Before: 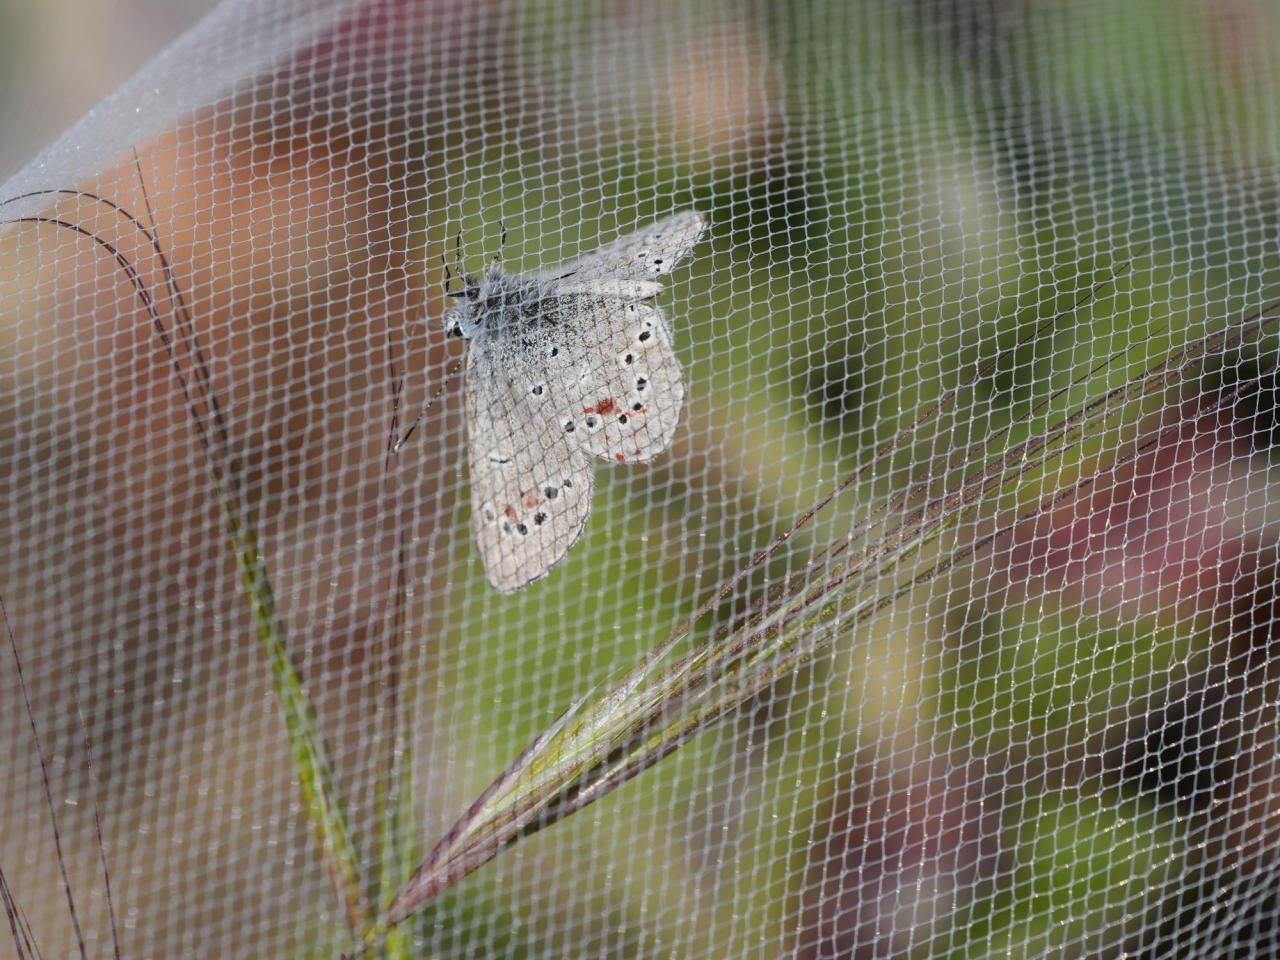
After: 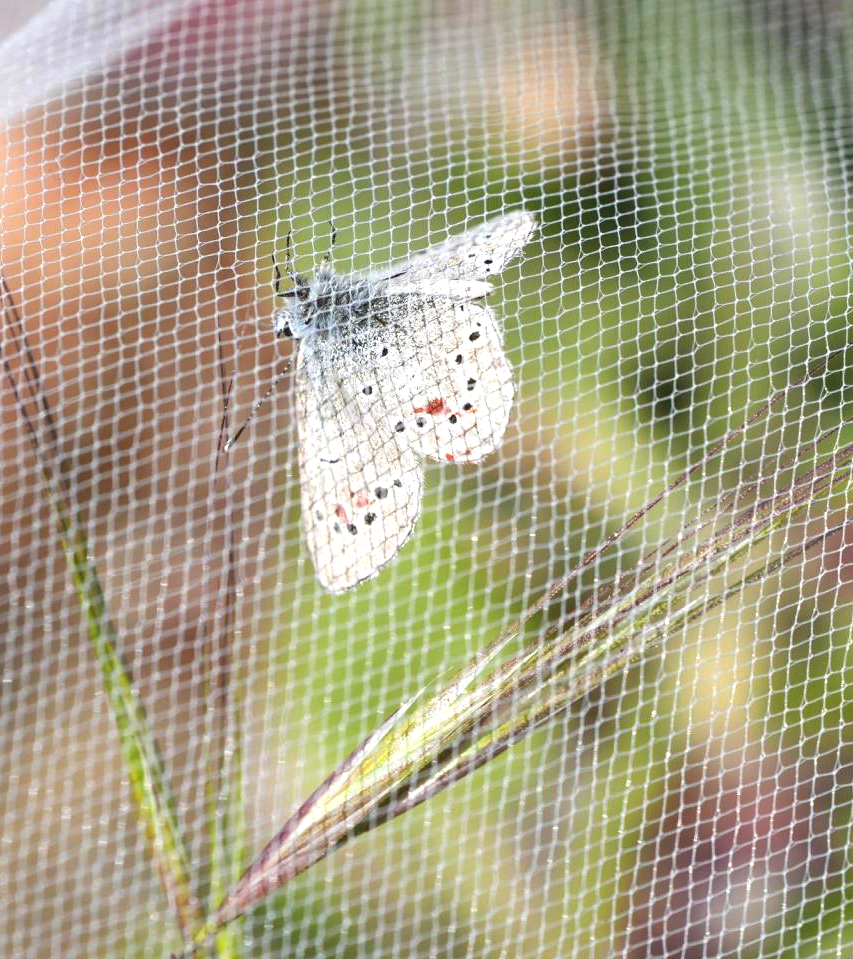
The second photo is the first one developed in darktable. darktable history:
exposure: black level correction 0, exposure 1 EV, compensate highlight preservation false
crop and rotate: left 13.331%, right 20%
